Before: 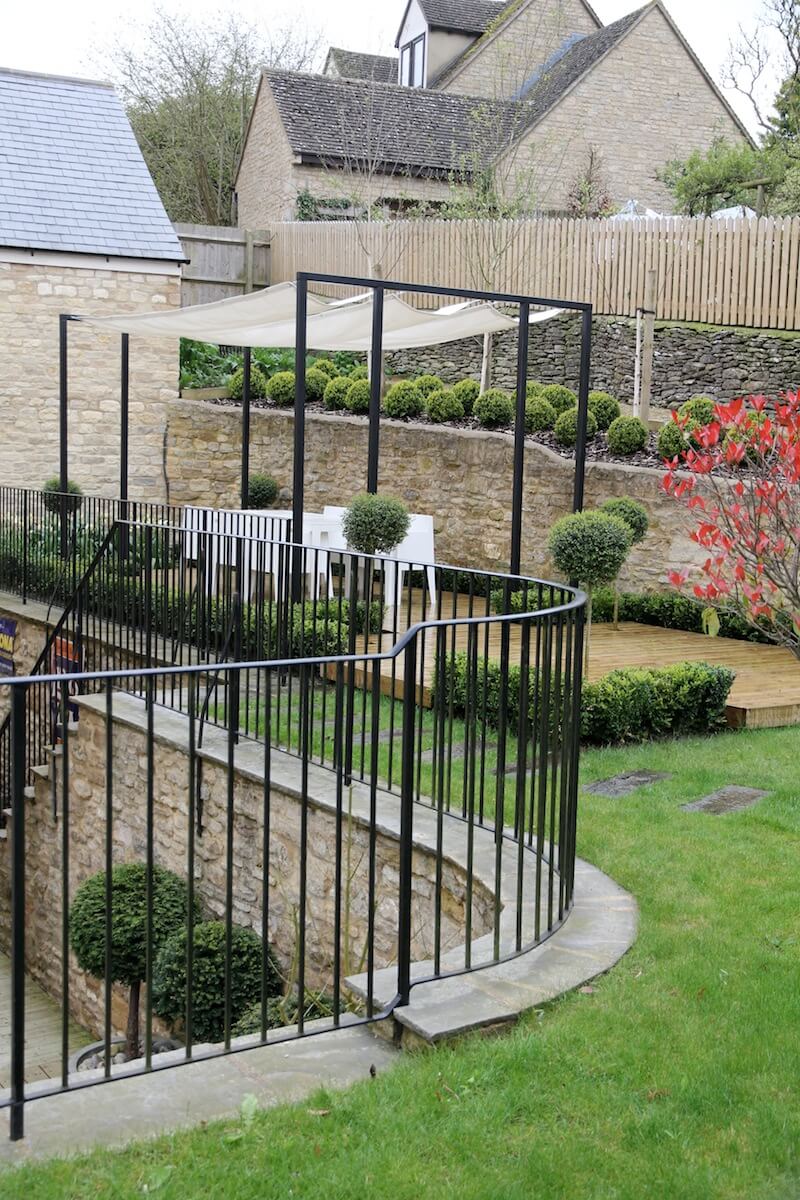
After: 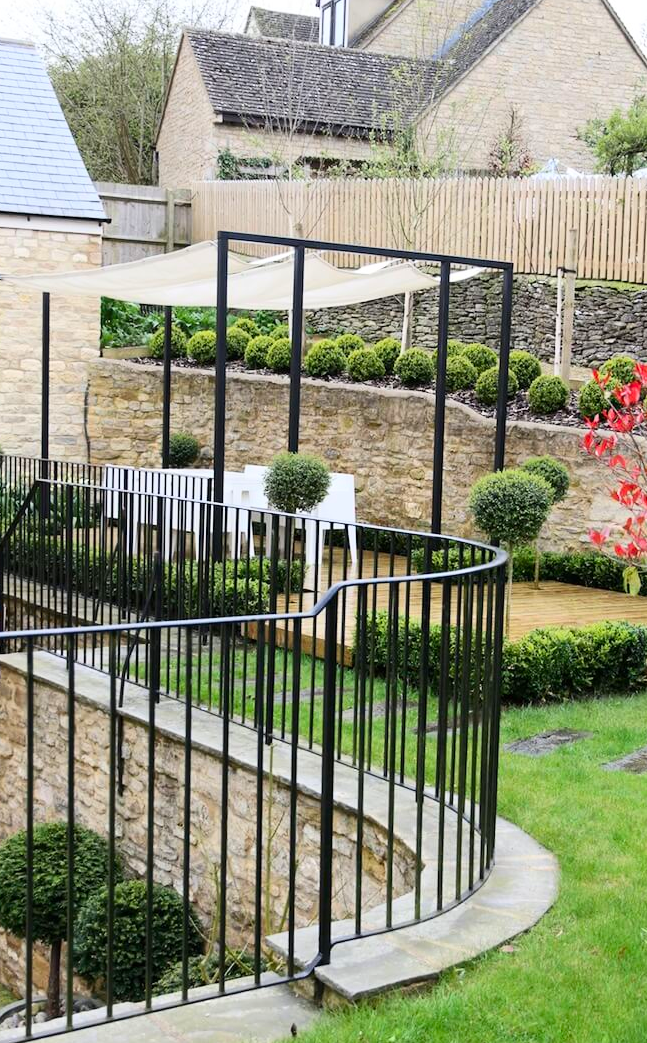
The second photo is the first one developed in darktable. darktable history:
contrast brightness saturation: contrast 0.23, brightness 0.1, saturation 0.29
crop: left 9.929%, top 3.475%, right 9.188%, bottom 9.529%
contrast equalizer: y [[0.5 ×6], [0.5 ×6], [0.5, 0.5, 0.501, 0.545, 0.707, 0.863], [0 ×6], [0 ×6]]
